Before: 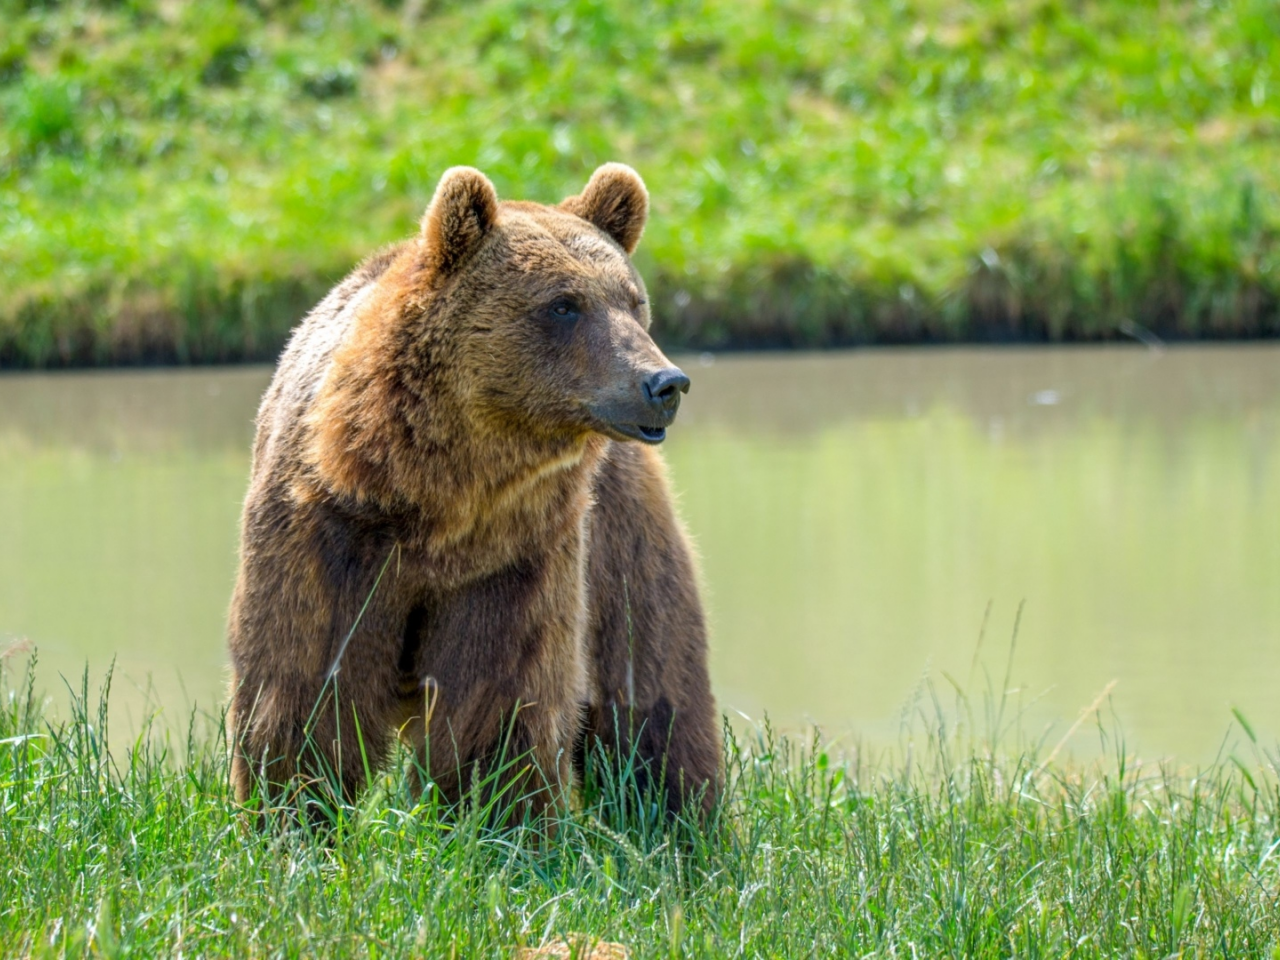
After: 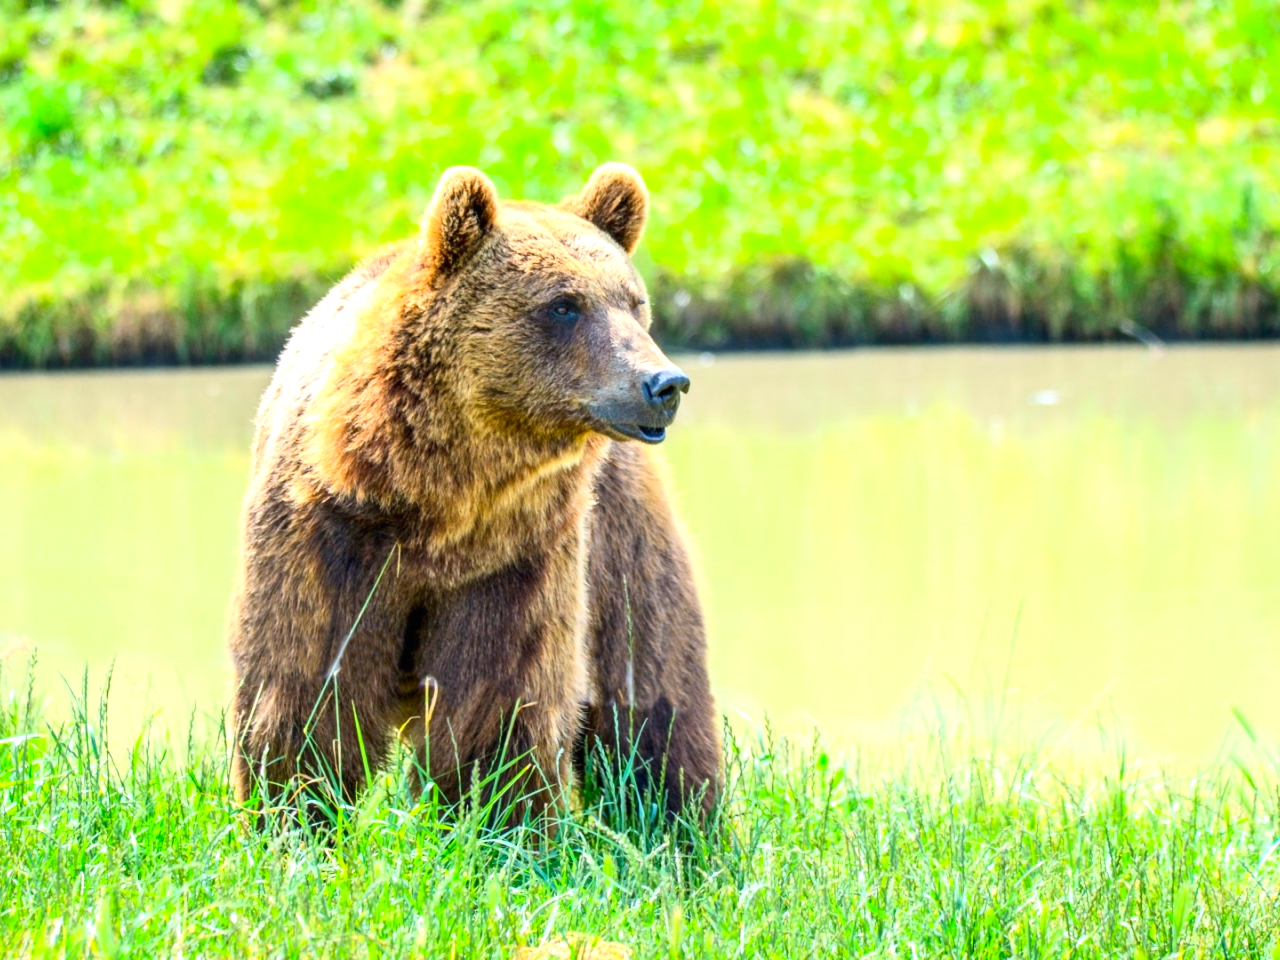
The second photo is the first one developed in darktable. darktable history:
contrast brightness saturation: contrast 0.234, brightness 0.099, saturation 0.292
exposure: black level correction 0, exposure 0.895 EV, compensate highlight preservation false
